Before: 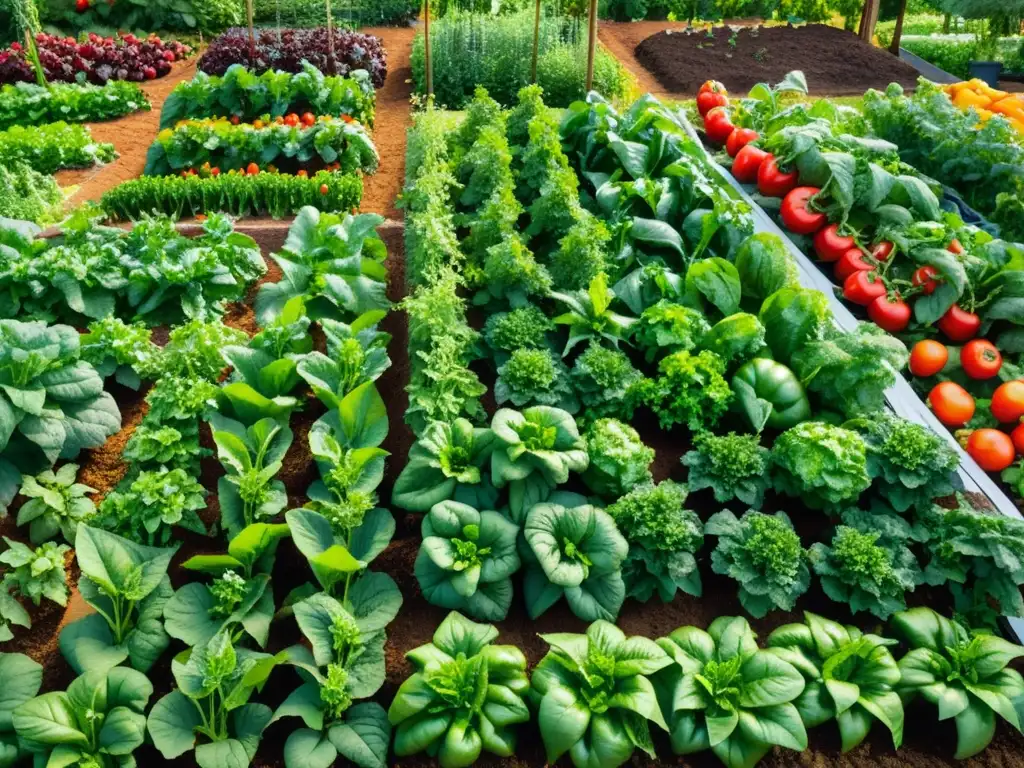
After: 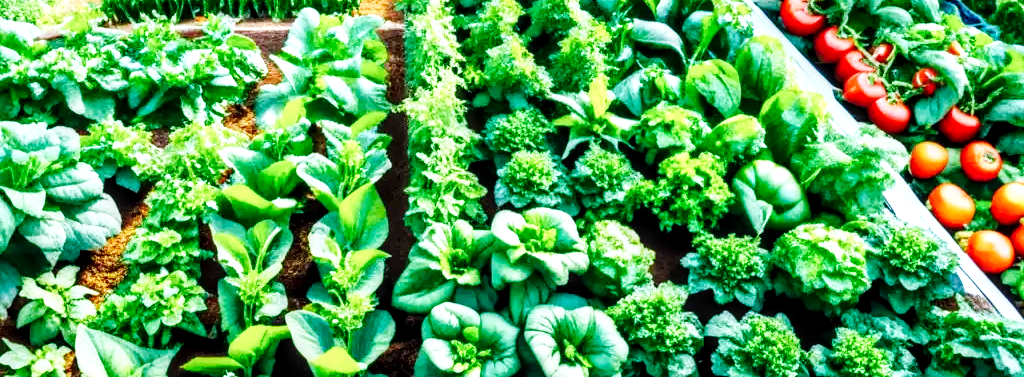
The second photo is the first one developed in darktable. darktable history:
color calibration: gray › normalize channels true, illuminant Planckian (black body), x 0.378, y 0.375, temperature 4071.6 K, gamut compression 0.019
base curve: curves: ch0 [(0, 0.003) (0.001, 0.002) (0.006, 0.004) (0.02, 0.022) (0.048, 0.086) (0.094, 0.234) (0.162, 0.431) (0.258, 0.629) (0.385, 0.8) (0.548, 0.918) (0.751, 0.988) (1, 1)], preserve colors none
local contrast: detail 150%
crop and rotate: top 25.888%, bottom 24.988%
